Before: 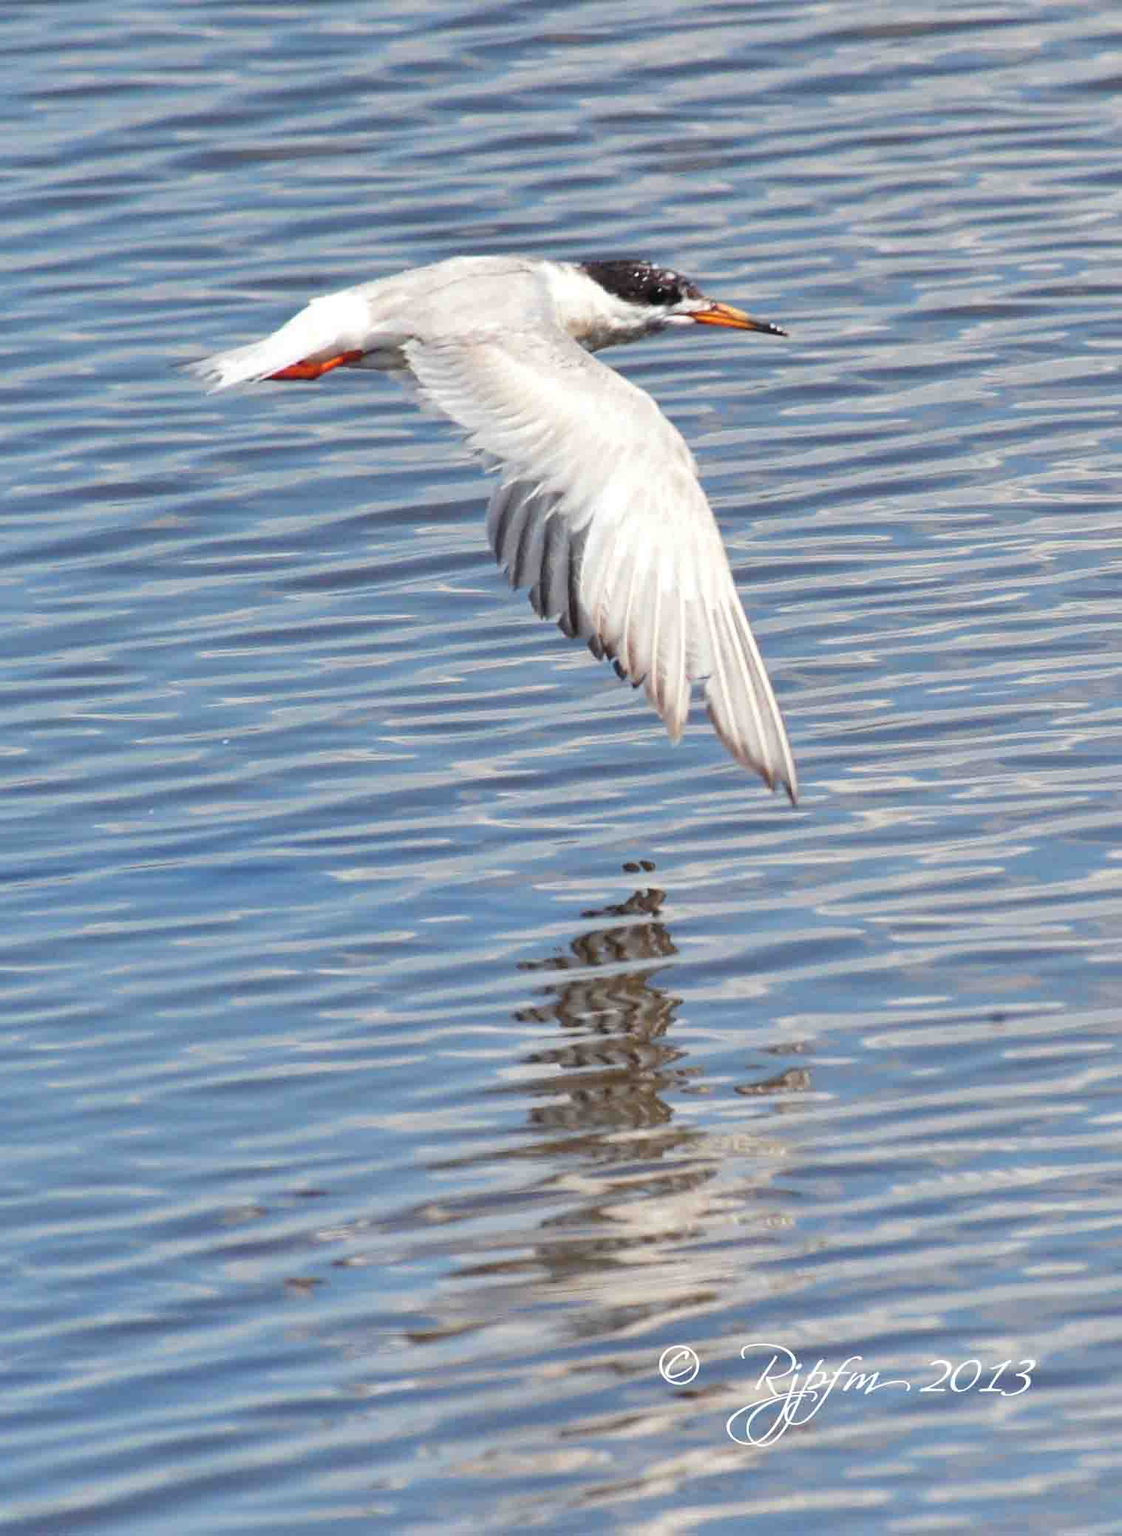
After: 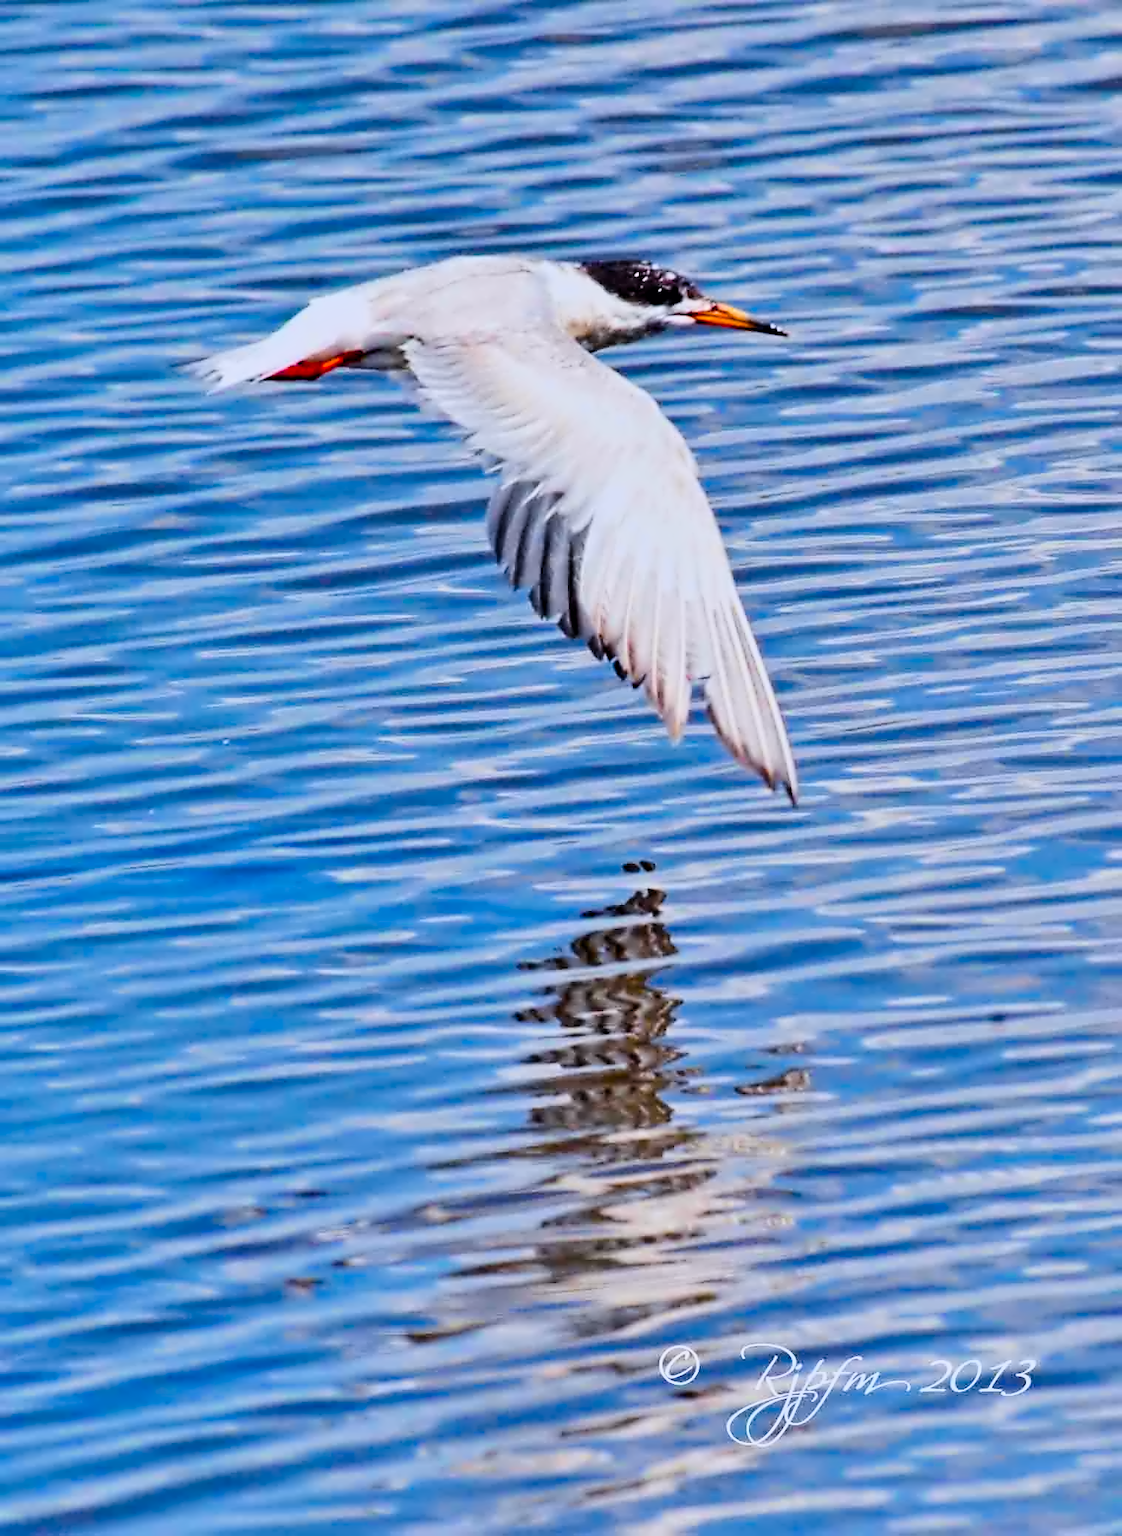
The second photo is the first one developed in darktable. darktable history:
filmic rgb: black relative exposure -7.65 EV, white relative exposure 4.56 EV, threshold 5.97 EV, hardness 3.61, color science v6 (2022), iterations of high-quality reconstruction 0, enable highlight reconstruction true
color calibration: illuminant as shot in camera, x 0.358, y 0.373, temperature 4628.91 K
exposure: black level correction 0.001, compensate highlight preservation false
color balance rgb: perceptual saturation grading › global saturation 36.328%, perceptual saturation grading › shadows 35.344%, global vibrance 11.165%
contrast equalizer: octaves 7, y [[0.5, 0.542, 0.583, 0.625, 0.667, 0.708], [0.5 ×6], [0.5 ×6], [0, 0.033, 0.067, 0.1, 0.133, 0.167], [0, 0.05, 0.1, 0.15, 0.2, 0.25]]
contrast brightness saturation: contrast 0.176, saturation 0.299
